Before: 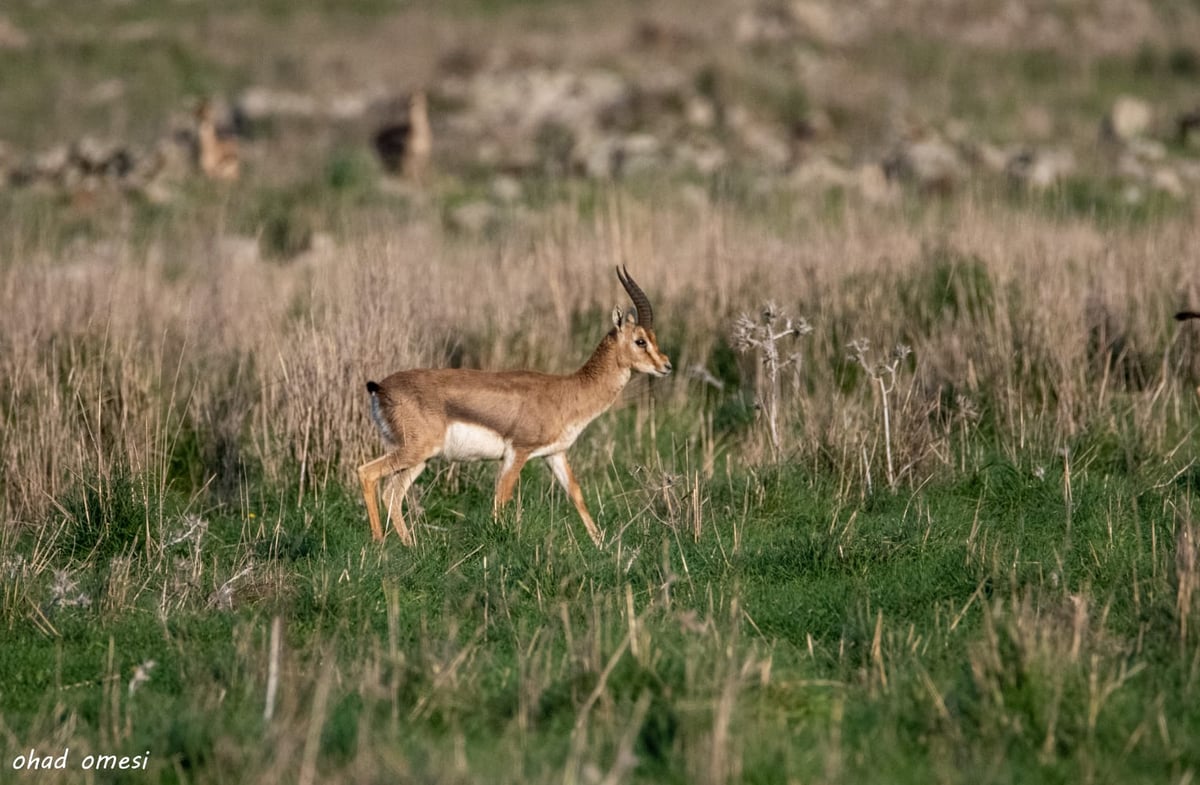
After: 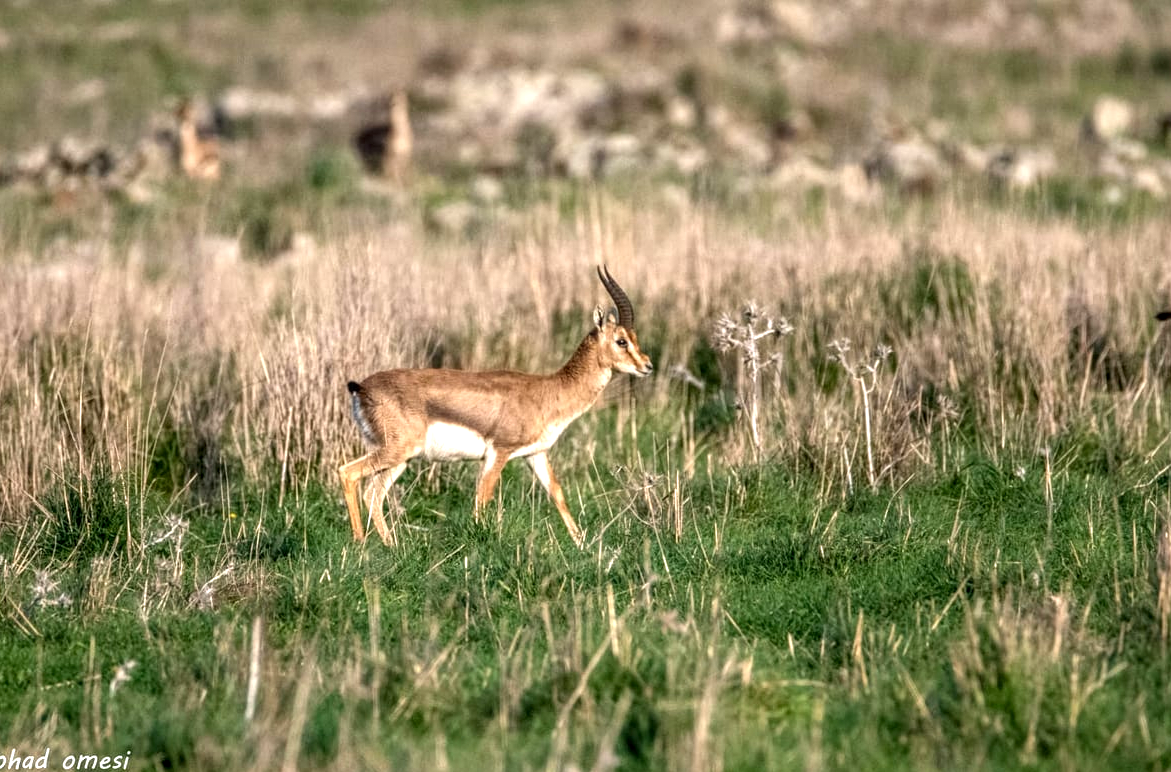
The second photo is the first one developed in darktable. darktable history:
local contrast: on, module defaults
crop and rotate: left 1.601%, right 0.763%, bottom 1.591%
levels: levels [0, 0.394, 0.787]
